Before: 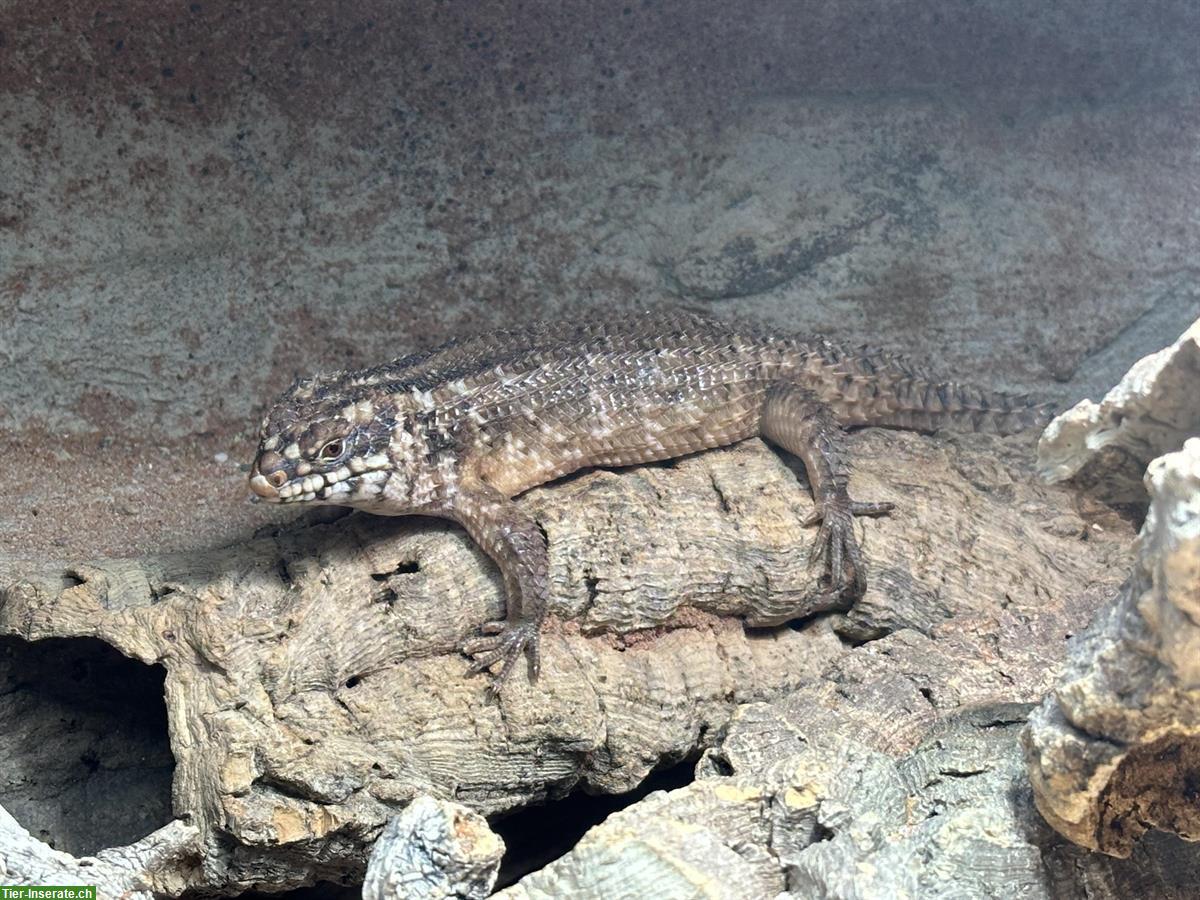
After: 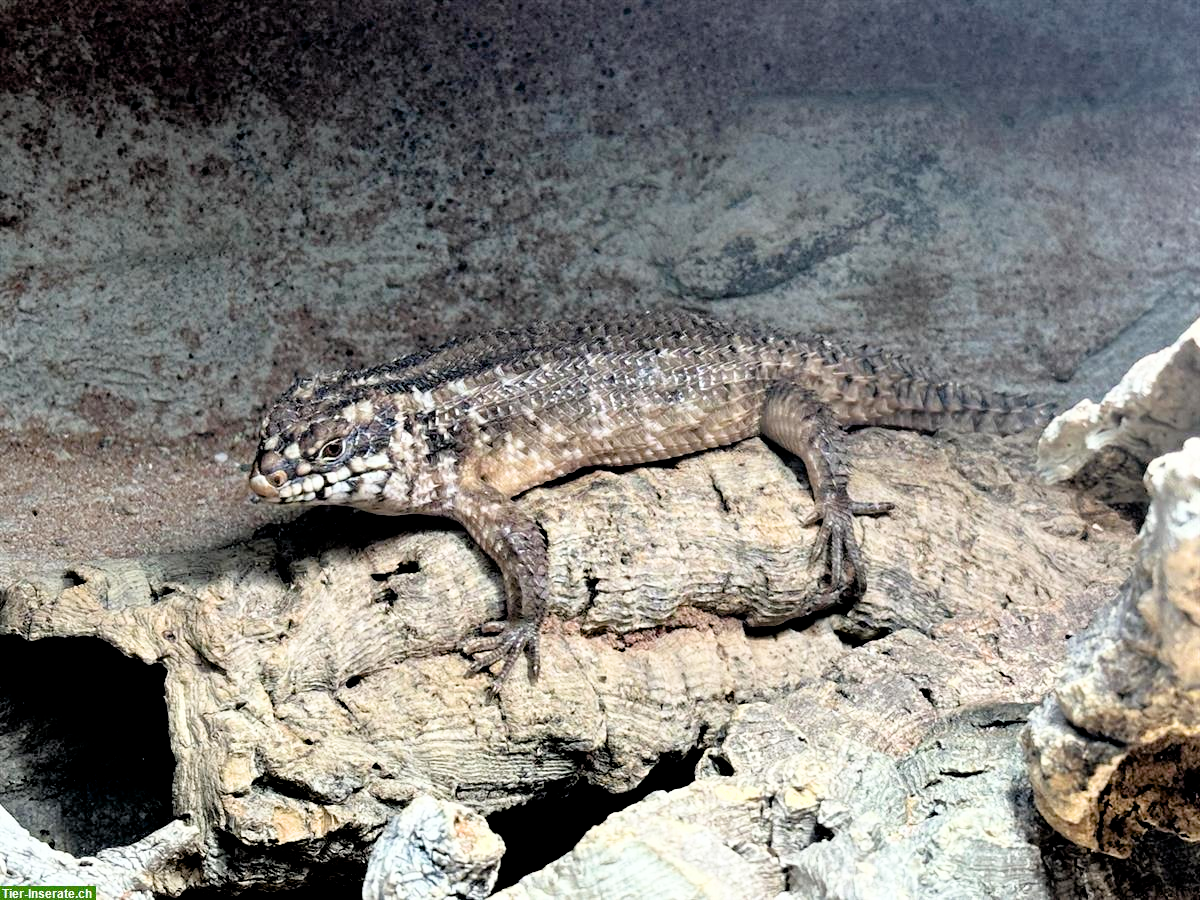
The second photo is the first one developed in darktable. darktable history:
exposure: black level correction 0.031, exposure 0.304 EV, compensate highlight preservation false
filmic rgb: black relative exposure -4.93 EV, white relative exposure 2.84 EV, hardness 3.72
